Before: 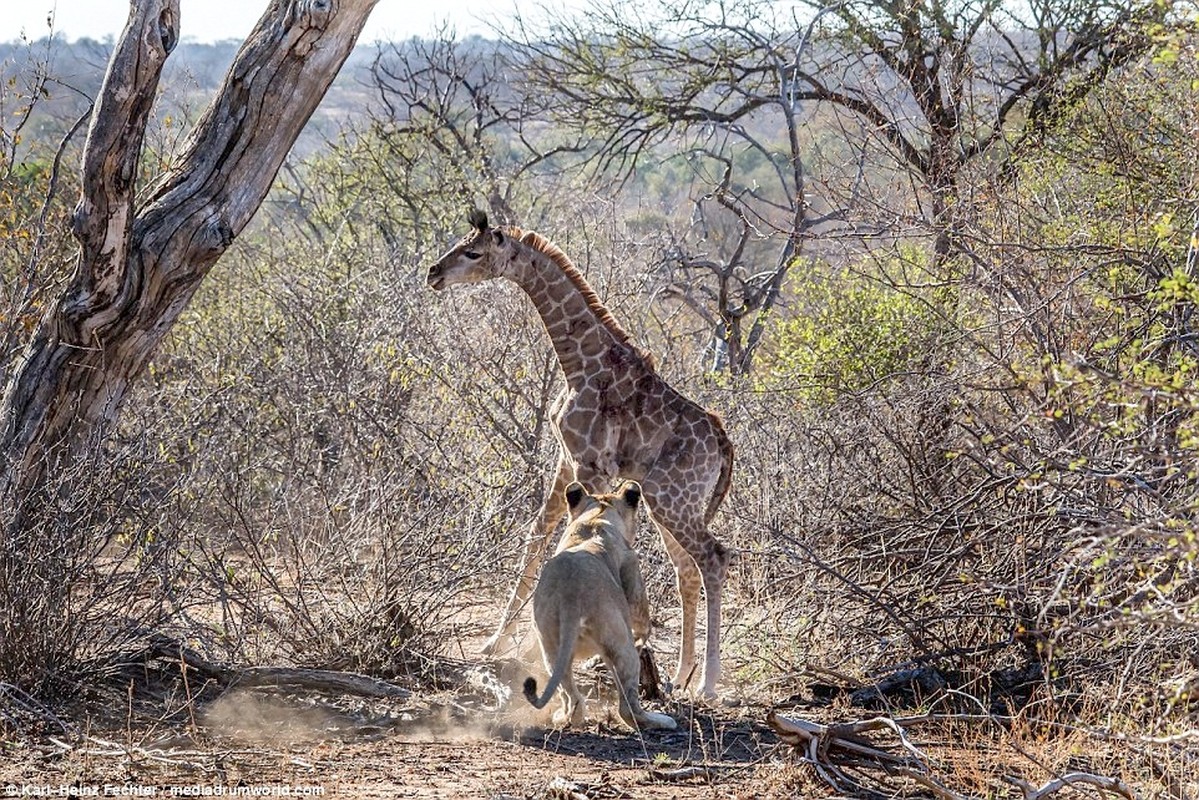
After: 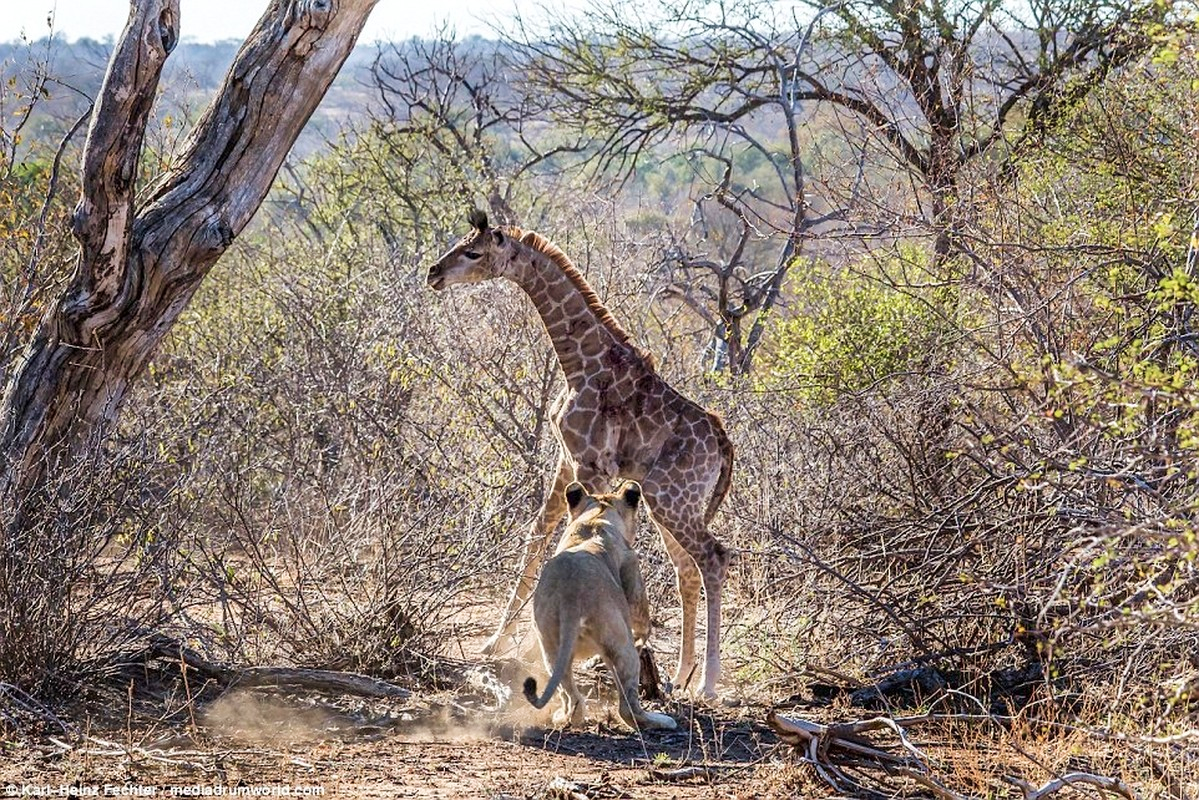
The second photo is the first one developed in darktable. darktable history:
velvia: on, module defaults
tone curve: curves: ch0 [(0, 0) (0.265, 0.253) (0.732, 0.751) (1, 1)], preserve colors none
